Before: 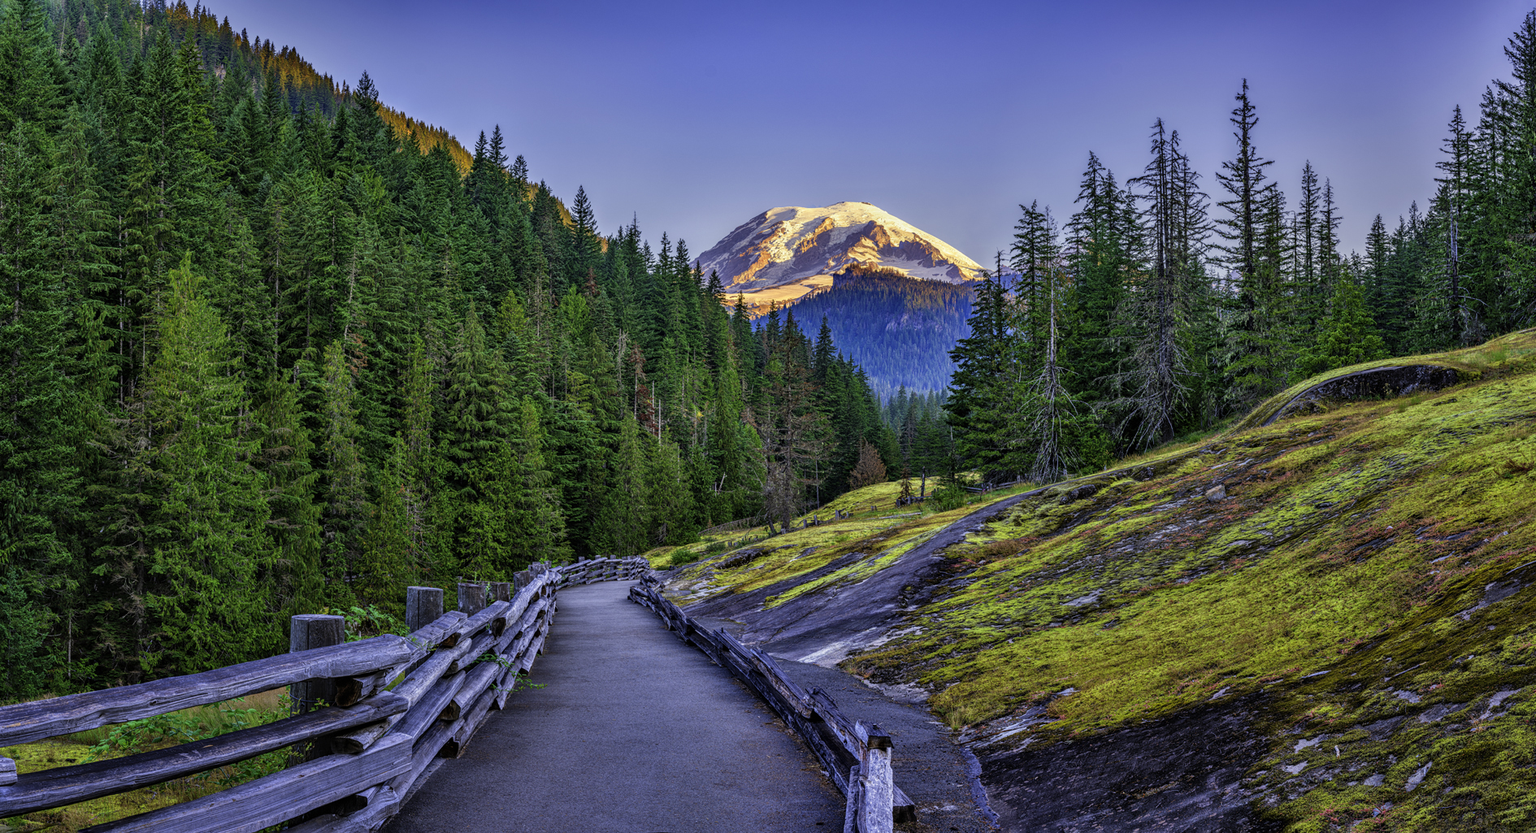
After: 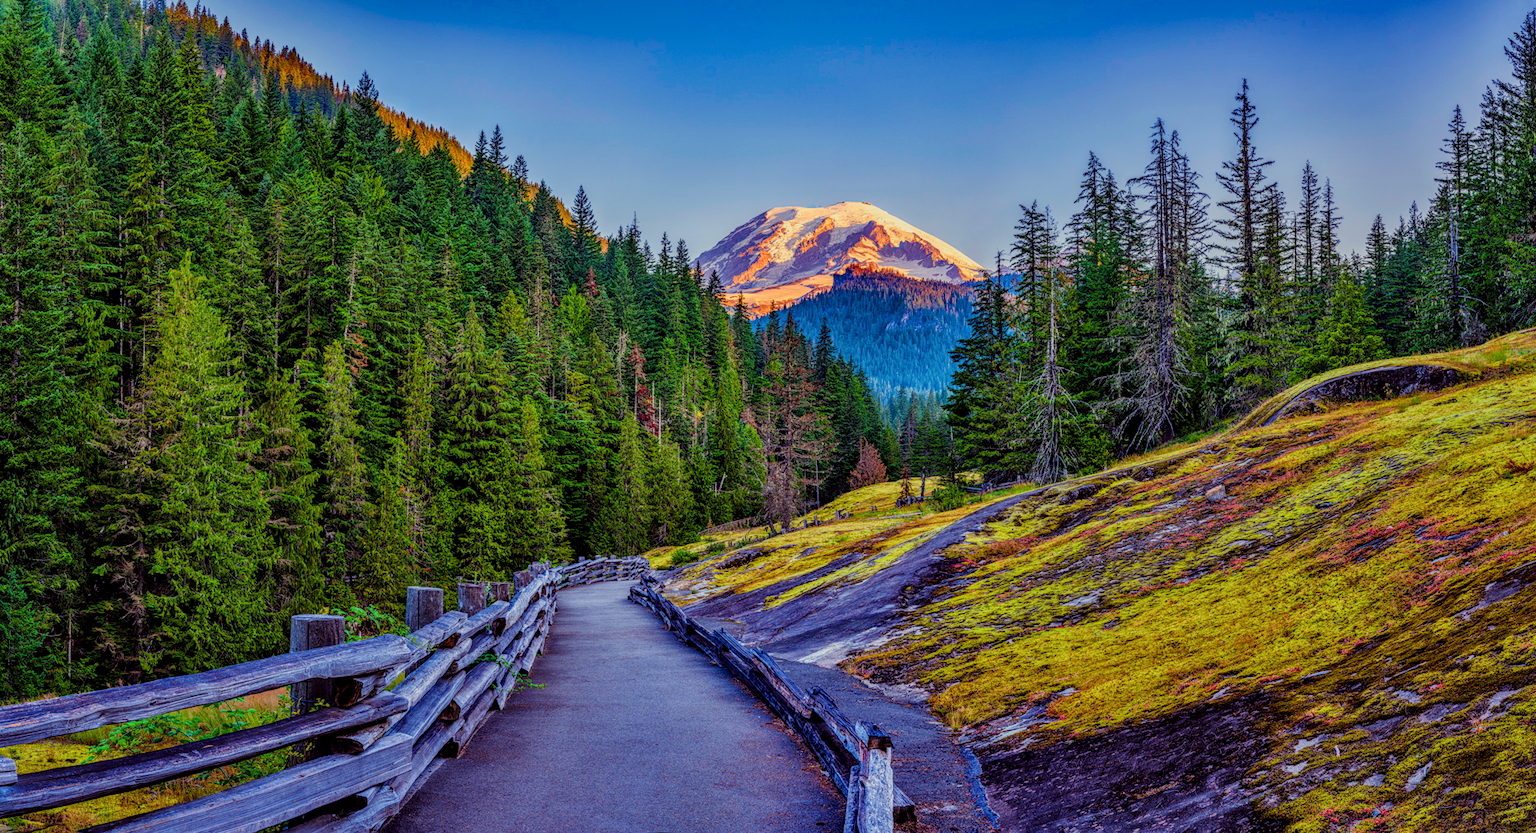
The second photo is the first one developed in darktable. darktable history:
local contrast: on, module defaults
exposure: black level correction -0.015, compensate highlight preservation false
color balance rgb: shadows lift › luminance -21.66%, shadows lift › chroma 8.98%, shadows lift › hue 283.37°, power › chroma 1.05%, power › hue 25.59°, highlights gain › luminance 6.08%, highlights gain › chroma 2.55%, highlights gain › hue 90°, global offset › luminance -0.87%, perceptual saturation grading › global saturation 25%, perceptual saturation grading › highlights -28.39%, perceptual saturation grading › shadows 33.98%
filmic rgb: black relative exposure -7.65 EV, white relative exposure 4.56 EV, hardness 3.61, color science v6 (2022)
